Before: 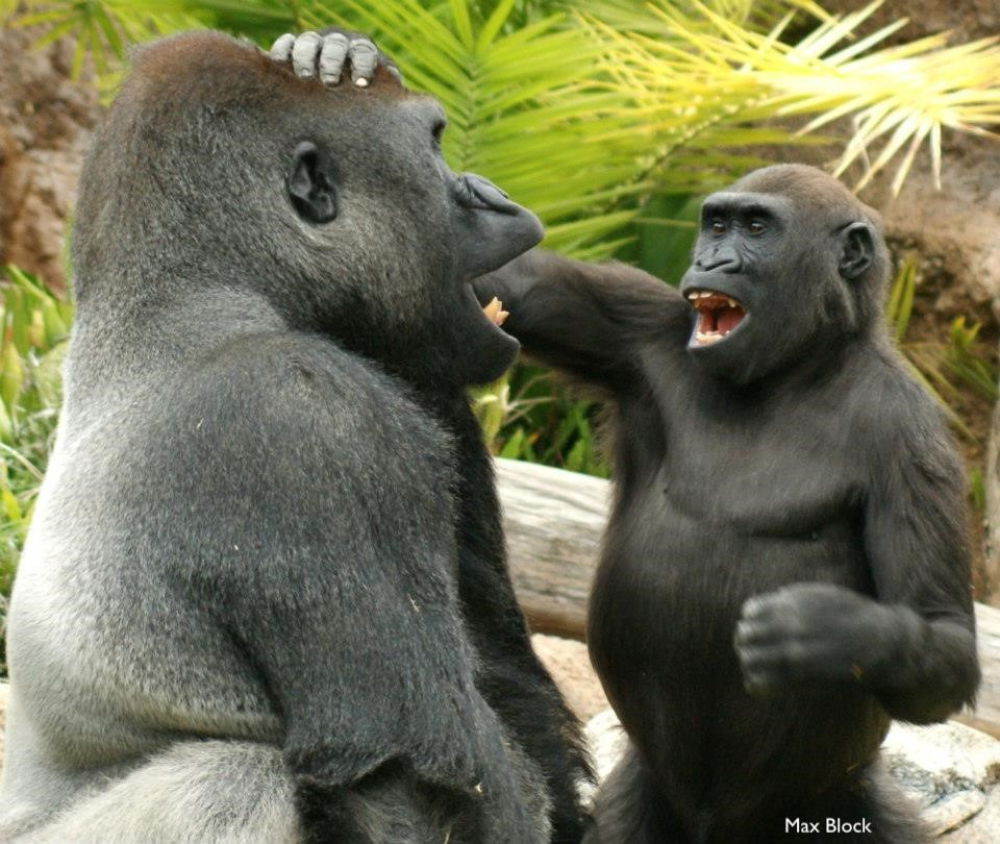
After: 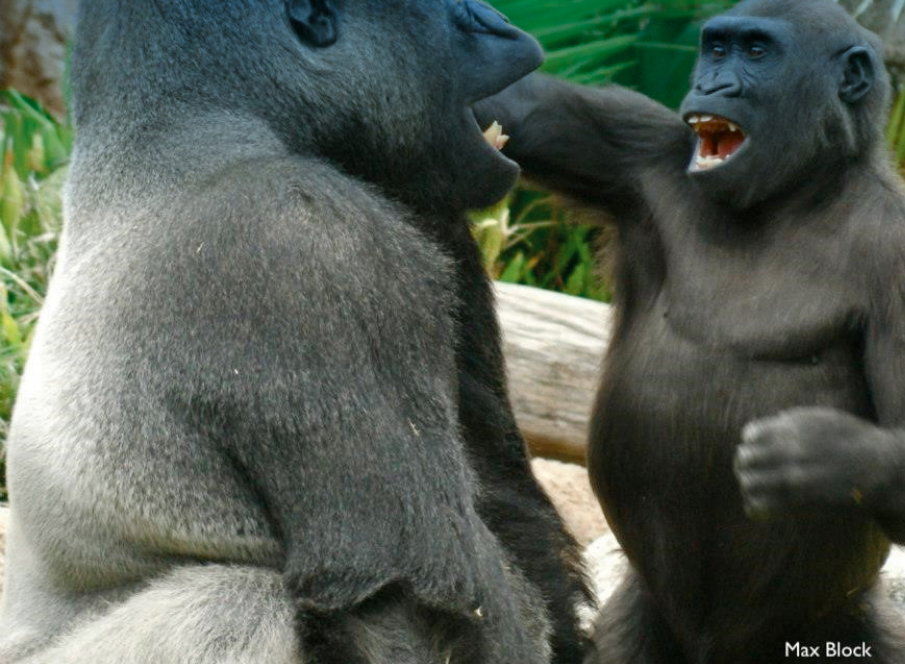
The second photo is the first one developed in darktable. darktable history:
color zones: curves: ch0 [(0, 0.5) (0.125, 0.4) (0.25, 0.5) (0.375, 0.4) (0.5, 0.4) (0.625, 0.35) (0.75, 0.35) (0.875, 0.5)]; ch1 [(0, 0.35) (0.125, 0.45) (0.25, 0.35) (0.375, 0.35) (0.5, 0.35) (0.625, 0.35) (0.75, 0.45) (0.875, 0.35)]; ch2 [(0, 0.6) (0.125, 0.5) (0.25, 0.5) (0.375, 0.6) (0.5, 0.6) (0.625, 0.5) (0.75, 0.5) (0.875, 0.5)]
graduated density: density 2.02 EV, hardness 44%, rotation 0.374°, offset 8.21, hue 208.8°, saturation 97%
crop: top 20.916%, right 9.437%, bottom 0.316%
color balance rgb: perceptual saturation grading › global saturation 35%, perceptual saturation grading › highlights -30%, perceptual saturation grading › shadows 35%, perceptual brilliance grading › global brilliance 3%, perceptual brilliance grading › highlights -3%, perceptual brilliance grading › shadows 3%
